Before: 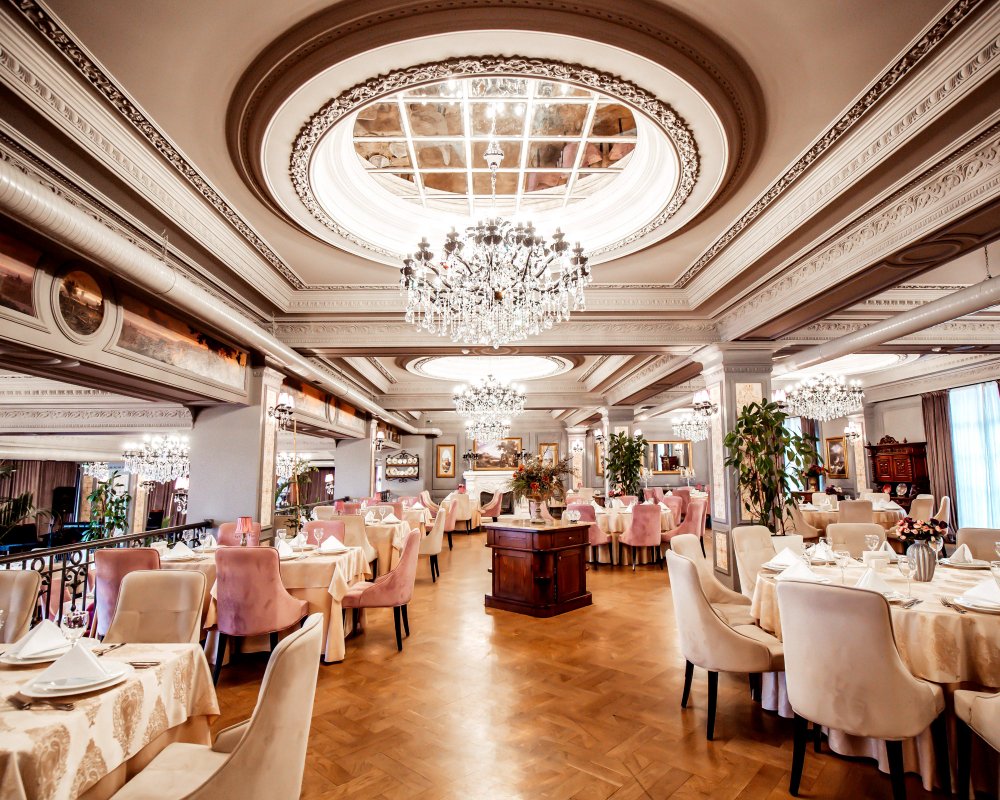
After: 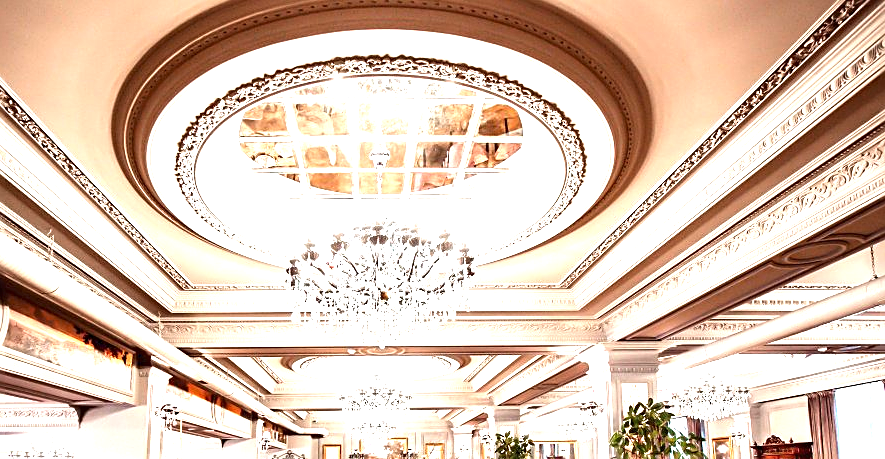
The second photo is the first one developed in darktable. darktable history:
crop and rotate: left 11.447%, bottom 42.508%
exposure: black level correction 0, exposure 1.386 EV, compensate highlight preservation false
sharpen: on, module defaults
